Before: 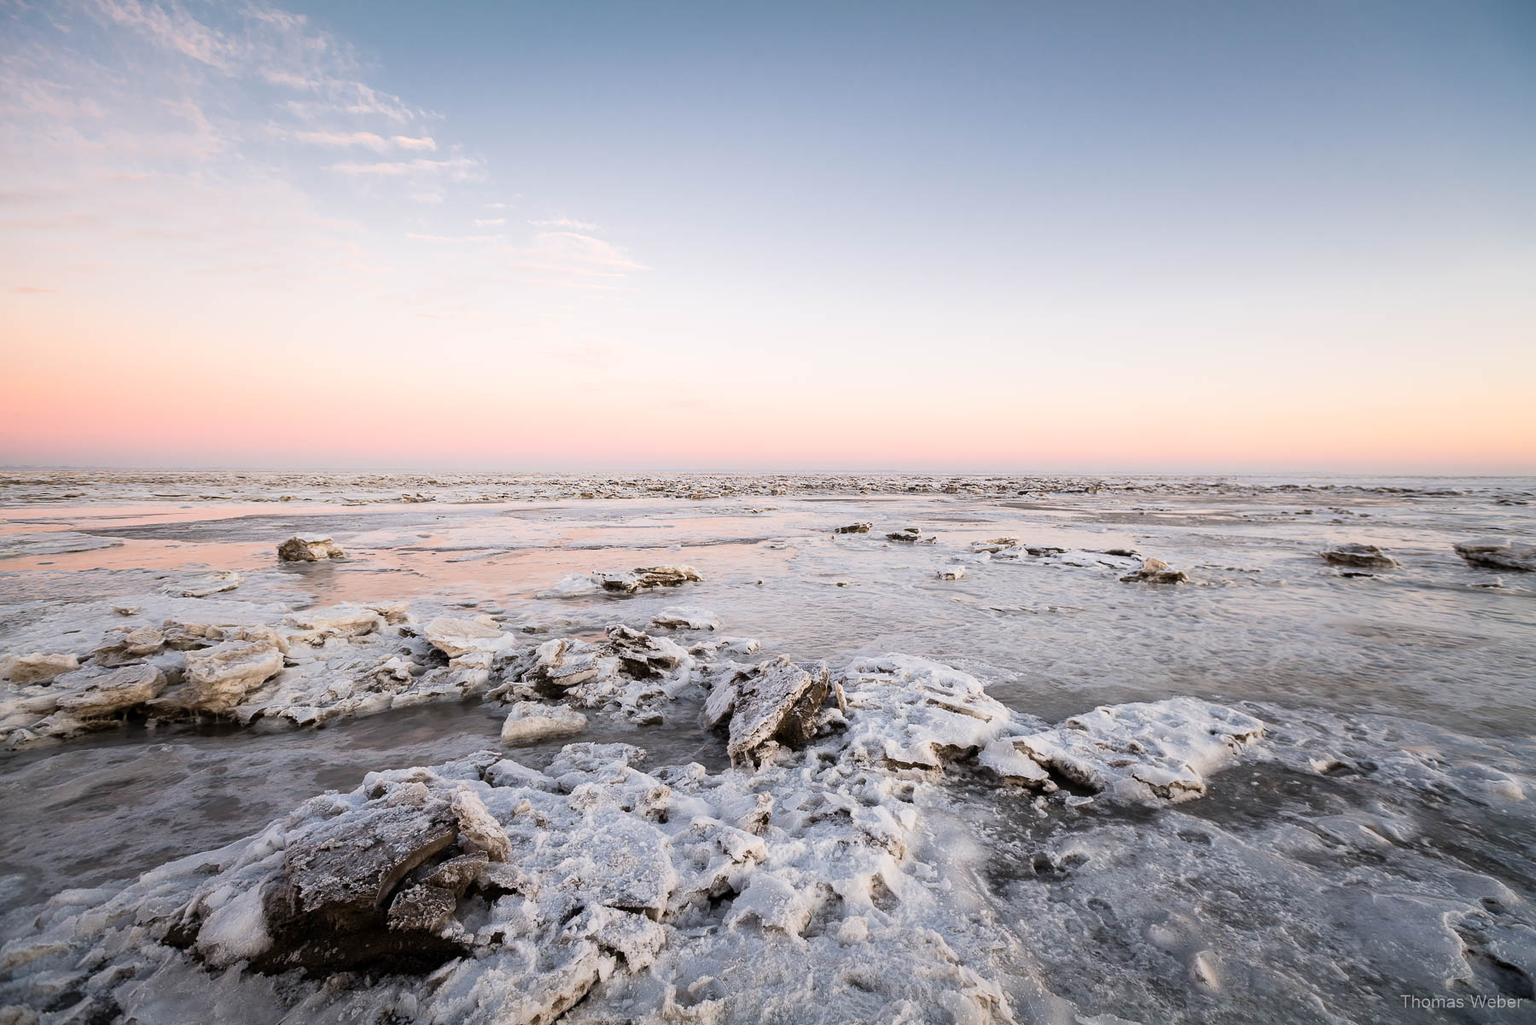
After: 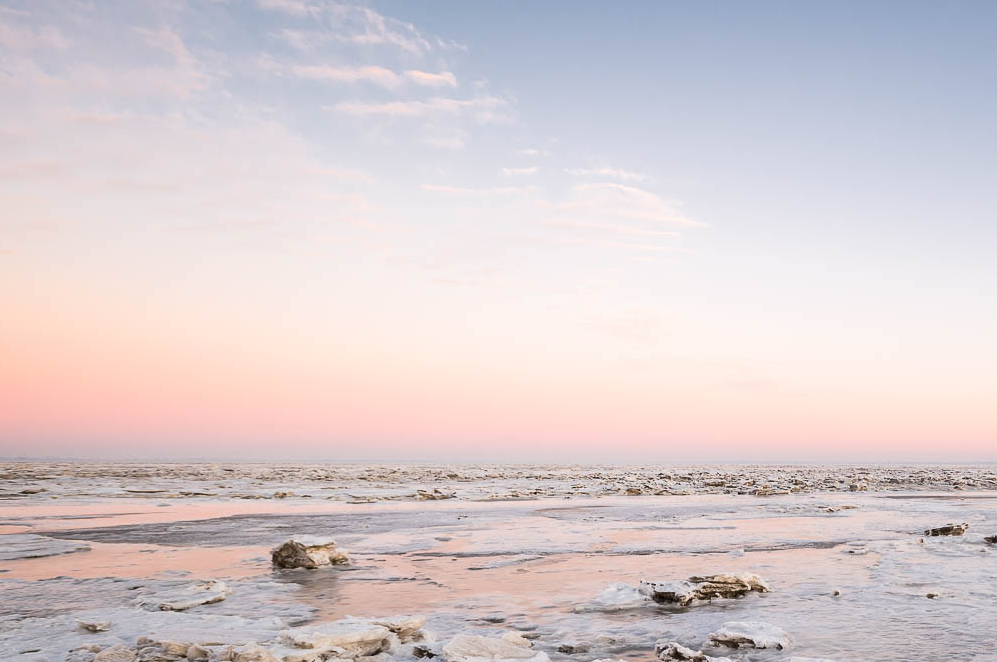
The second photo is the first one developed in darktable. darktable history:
crop and rotate: left 3.028%, top 7.444%, right 41.555%, bottom 37.363%
